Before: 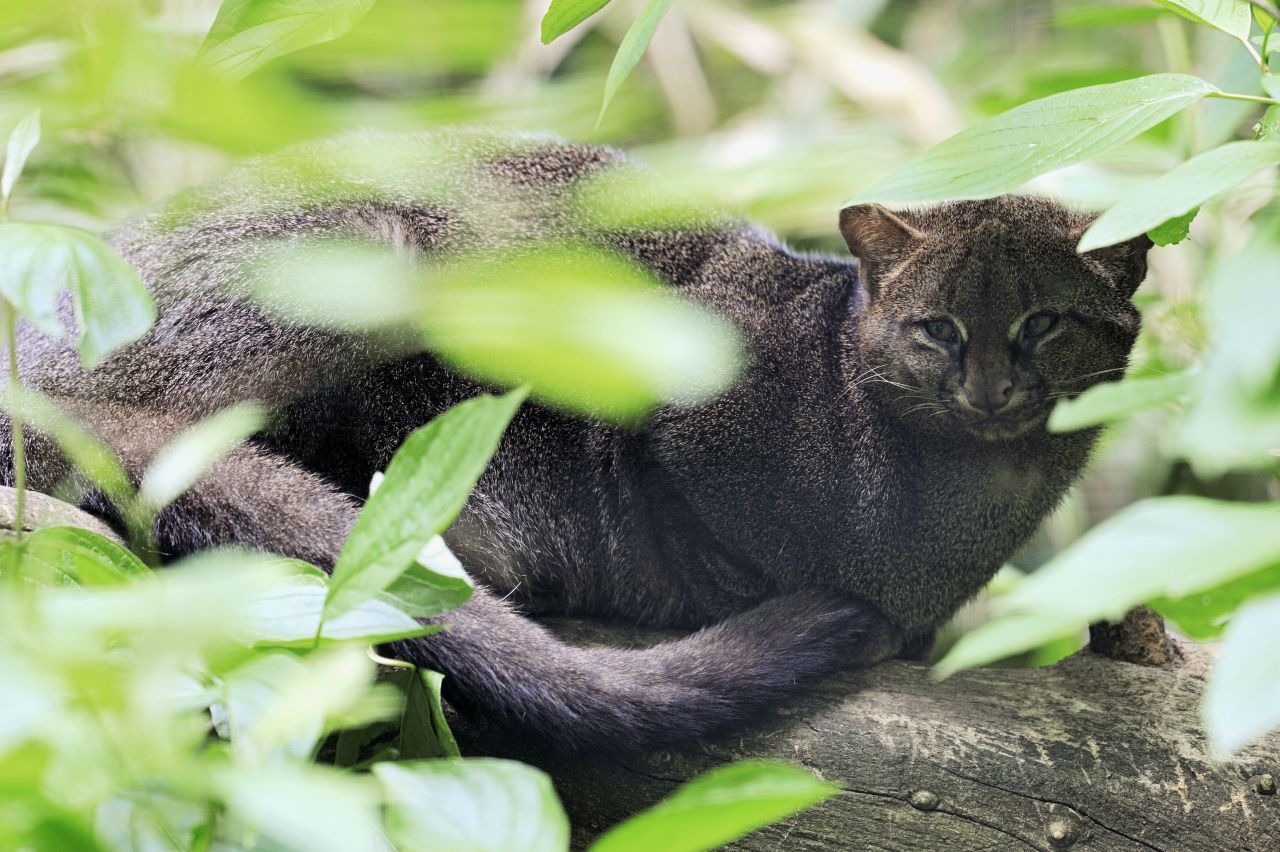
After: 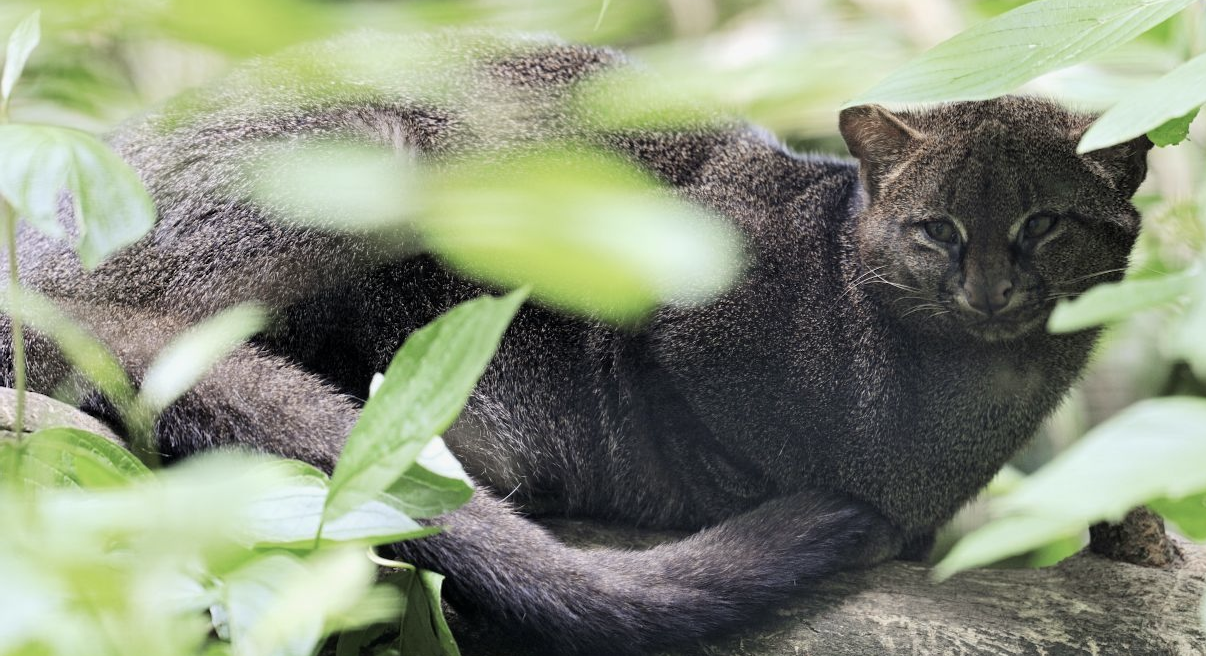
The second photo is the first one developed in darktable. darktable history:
crop and rotate: angle 0.03°, top 11.643%, right 5.651%, bottom 11.189%
color correction: saturation 0.8
